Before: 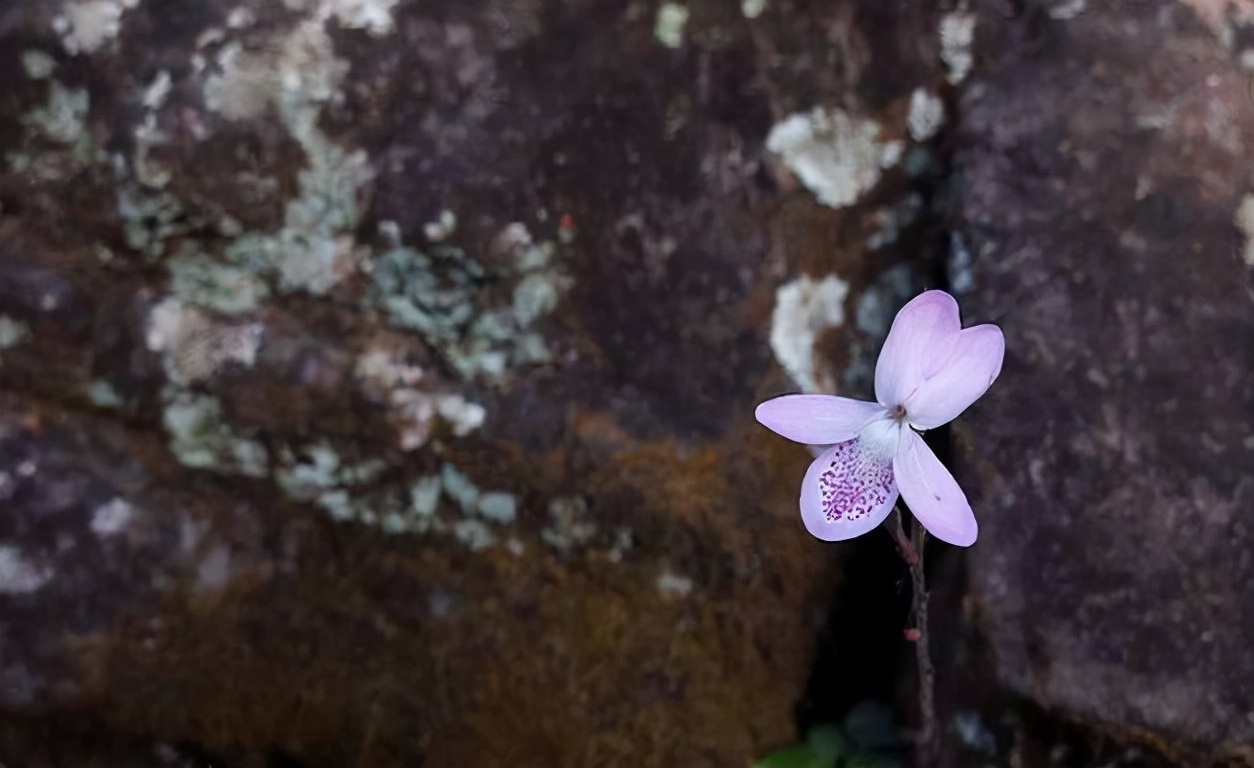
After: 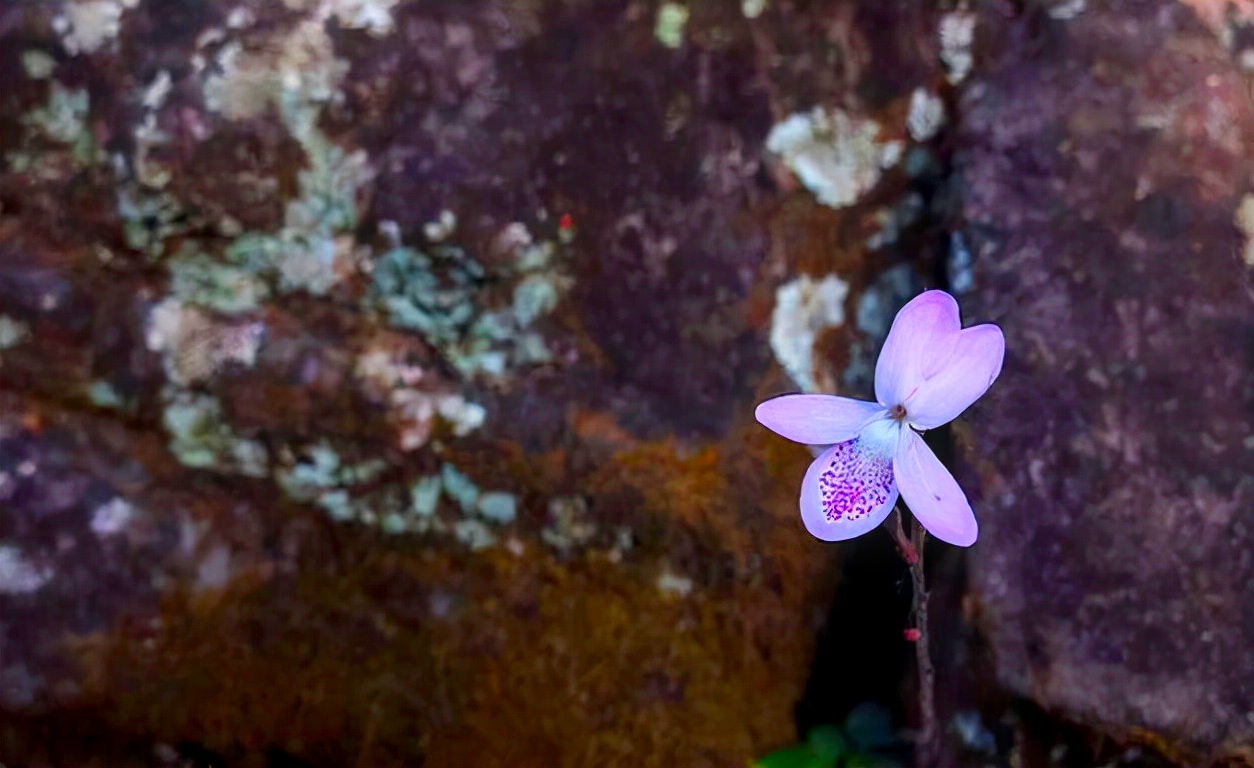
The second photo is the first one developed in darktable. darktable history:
local contrast: on, module defaults
color correction: highlights b* -0.031, saturation 2.09
